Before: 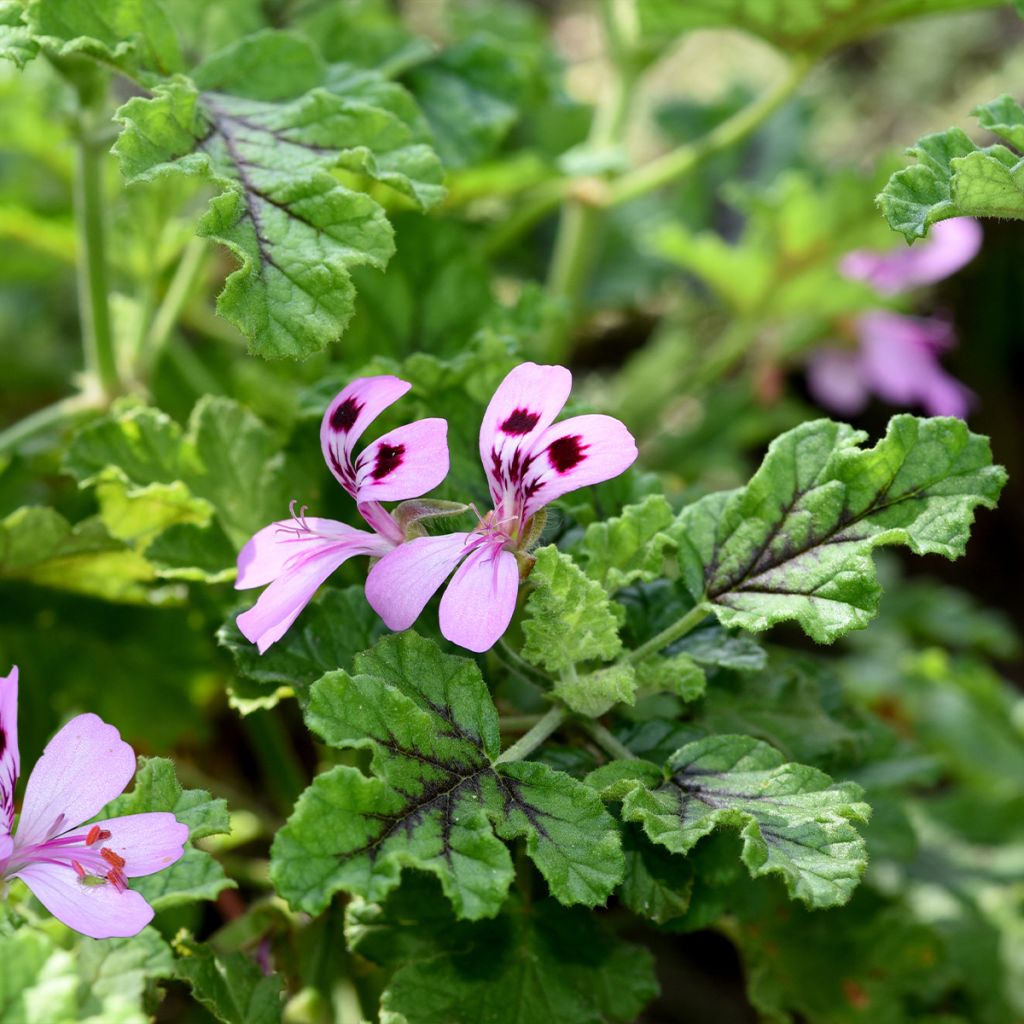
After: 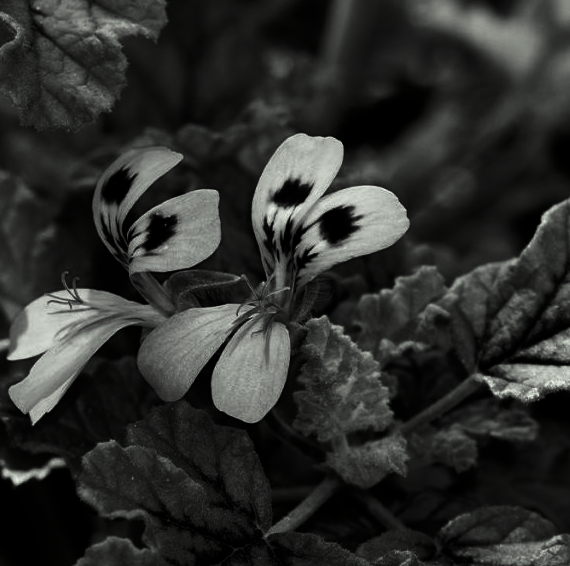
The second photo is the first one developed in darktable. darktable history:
crop and rotate: left 22.309%, top 22.391%, right 21.979%, bottom 22.324%
contrast brightness saturation: contrast 0.017, brightness -0.987, saturation -0.991
color correction: highlights a* -4.77, highlights b* 5.06, saturation 0.944
